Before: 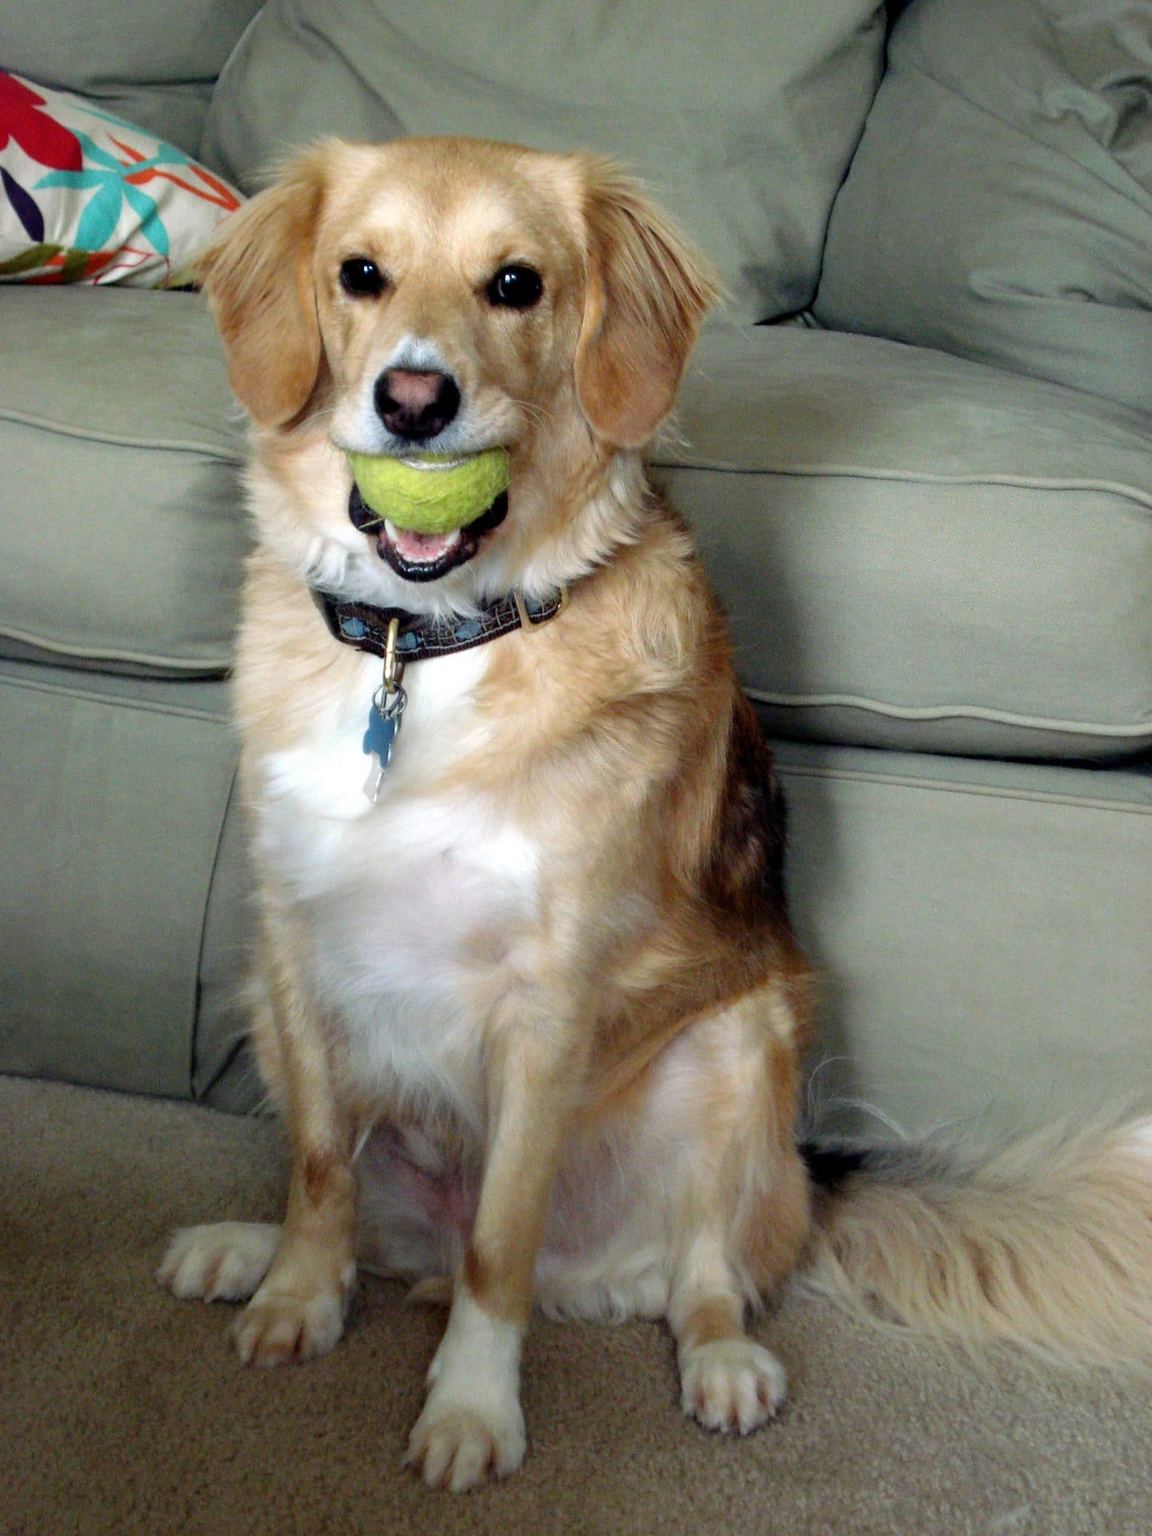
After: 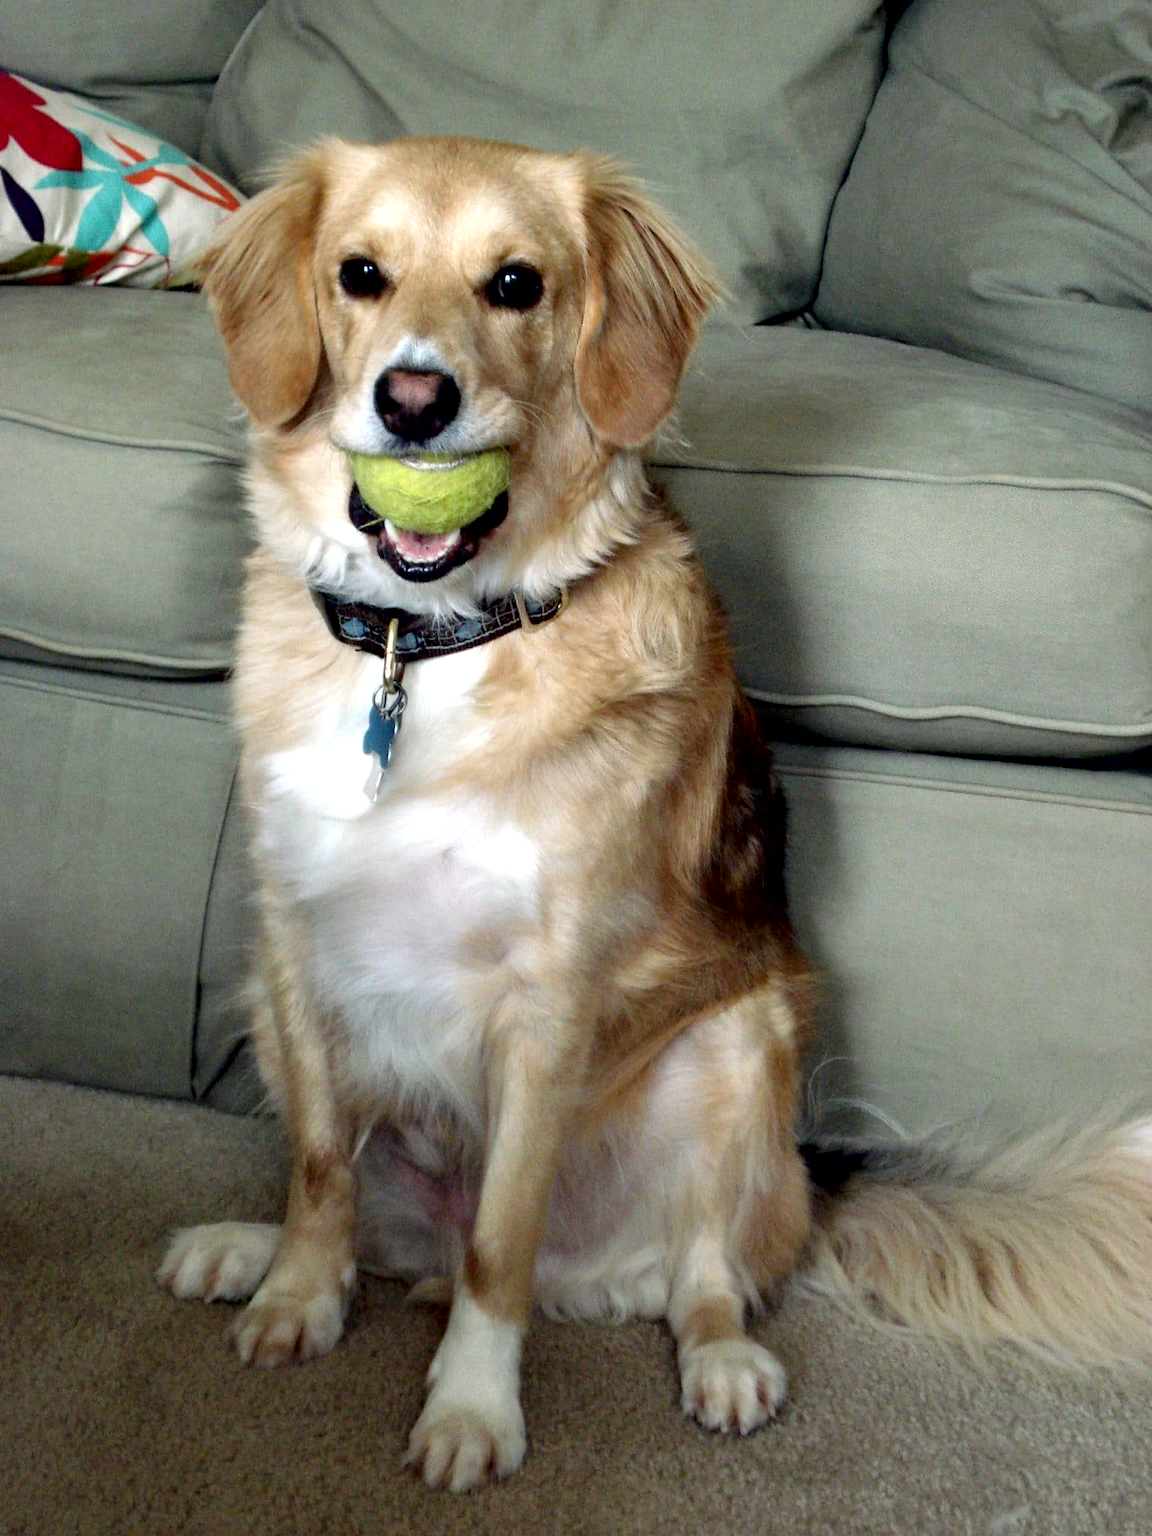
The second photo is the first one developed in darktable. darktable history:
contrast brightness saturation: contrast 0.05
contrast equalizer: y [[0.546, 0.552, 0.554, 0.554, 0.552, 0.546], [0.5 ×6], [0.5 ×6], [0 ×6], [0 ×6]]
